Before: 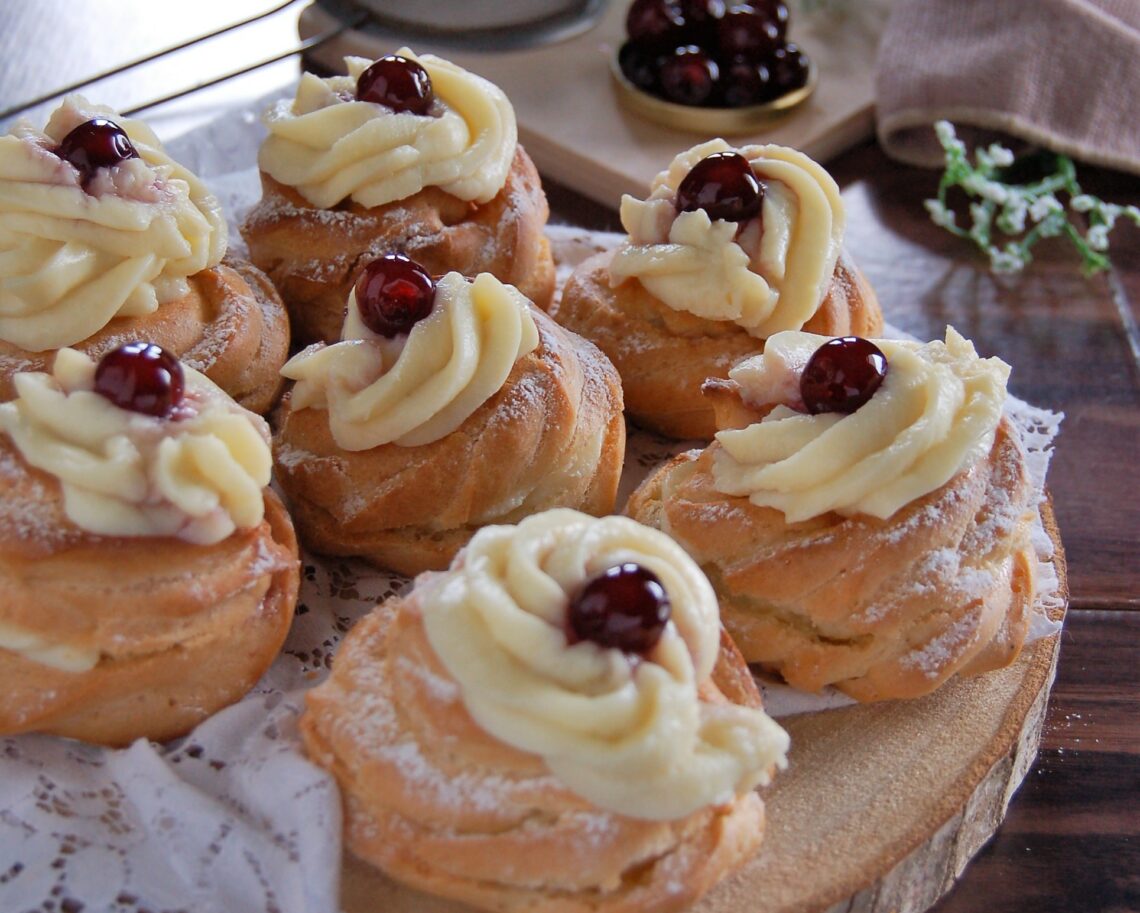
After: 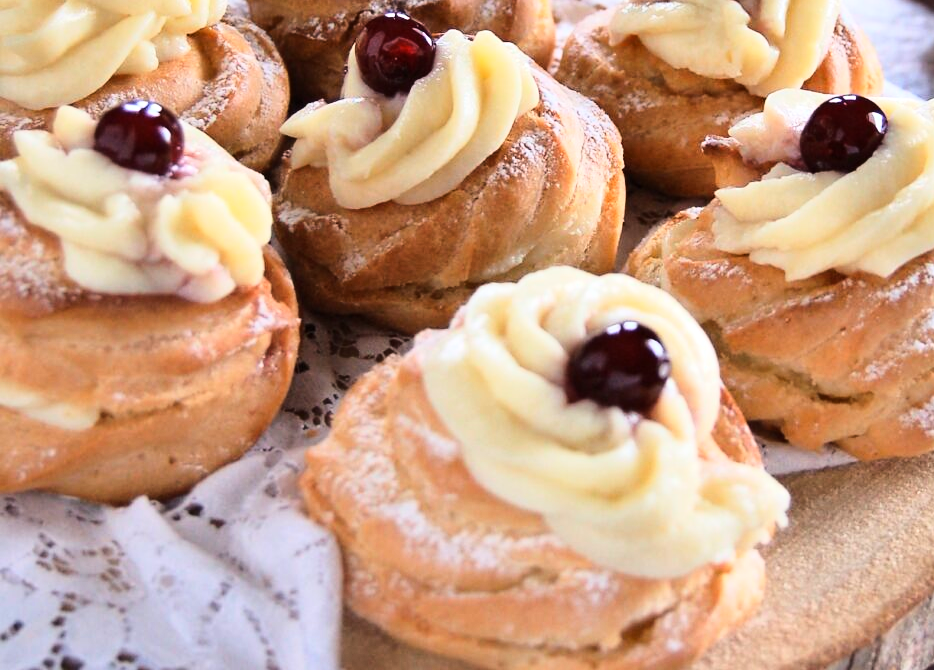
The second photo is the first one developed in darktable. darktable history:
crop: top 26.525%, right 18.012%
tone equalizer: -8 EV -0.387 EV, -7 EV -0.388 EV, -6 EV -0.312 EV, -5 EV -0.237 EV, -3 EV 0.221 EV, -2 EV 0.345 EV, -1 EV 0.389 EV, +0 EV 0.391 EV, edges refinement/feathering 500, mask exposure compensation -1.57 EV, preserve details no
base curve: curves: ch0 [(0, 0) (0.028, 0.03) (0.121, 0.232) (0.46, 0.748) (0.859, 0.968) (1, 1)]
